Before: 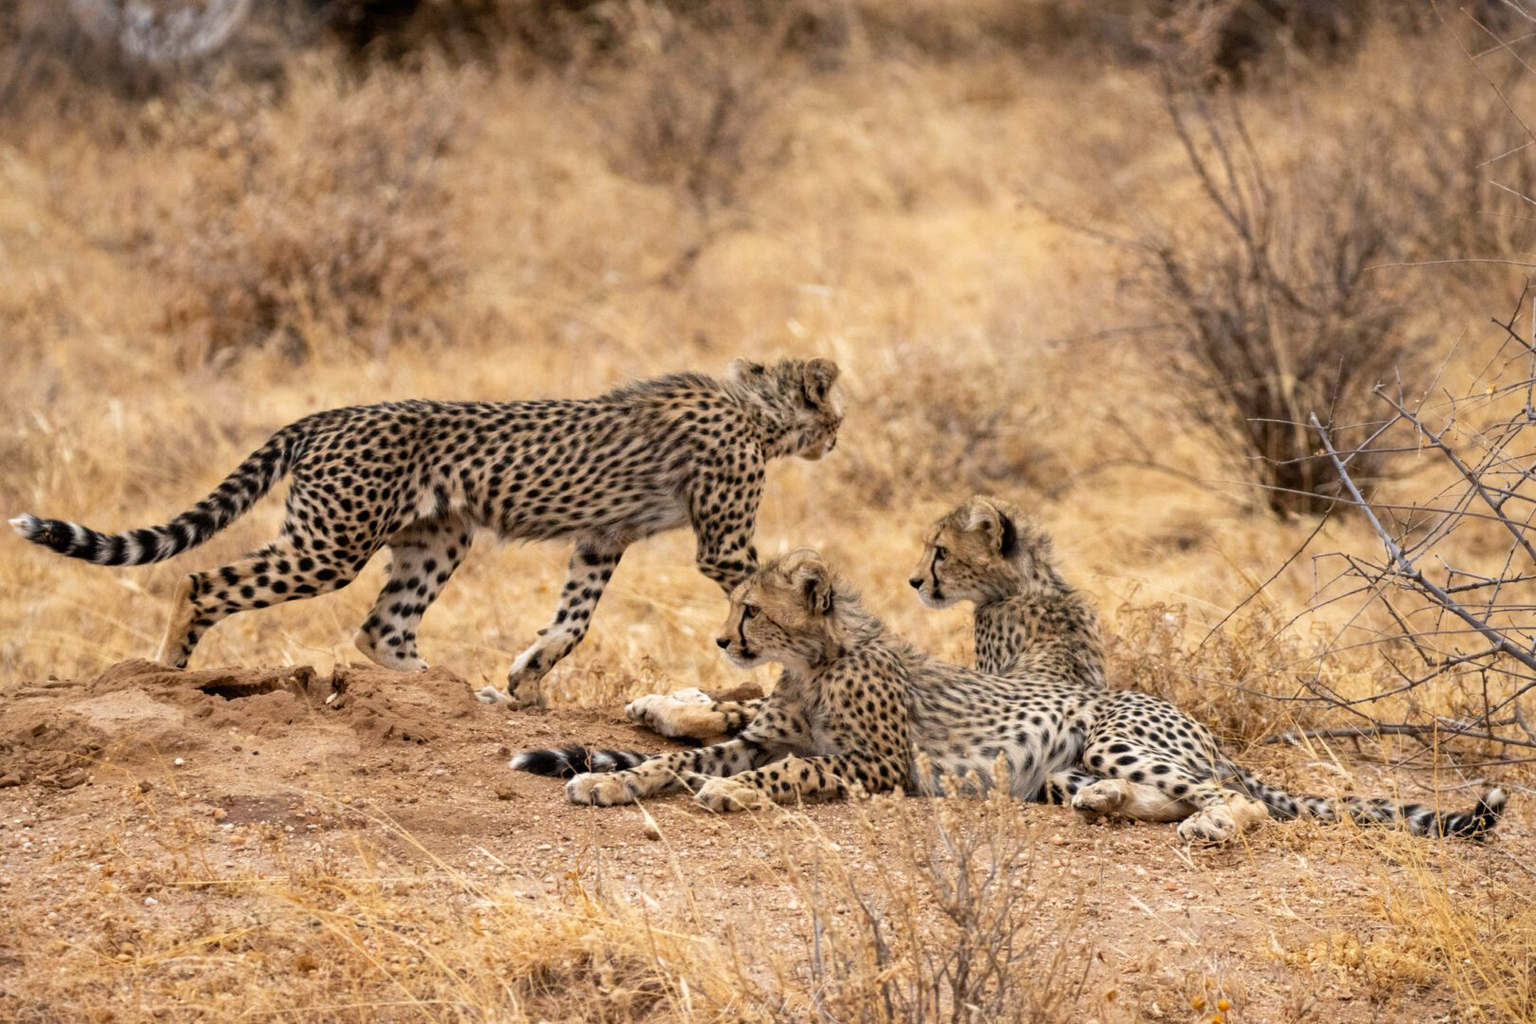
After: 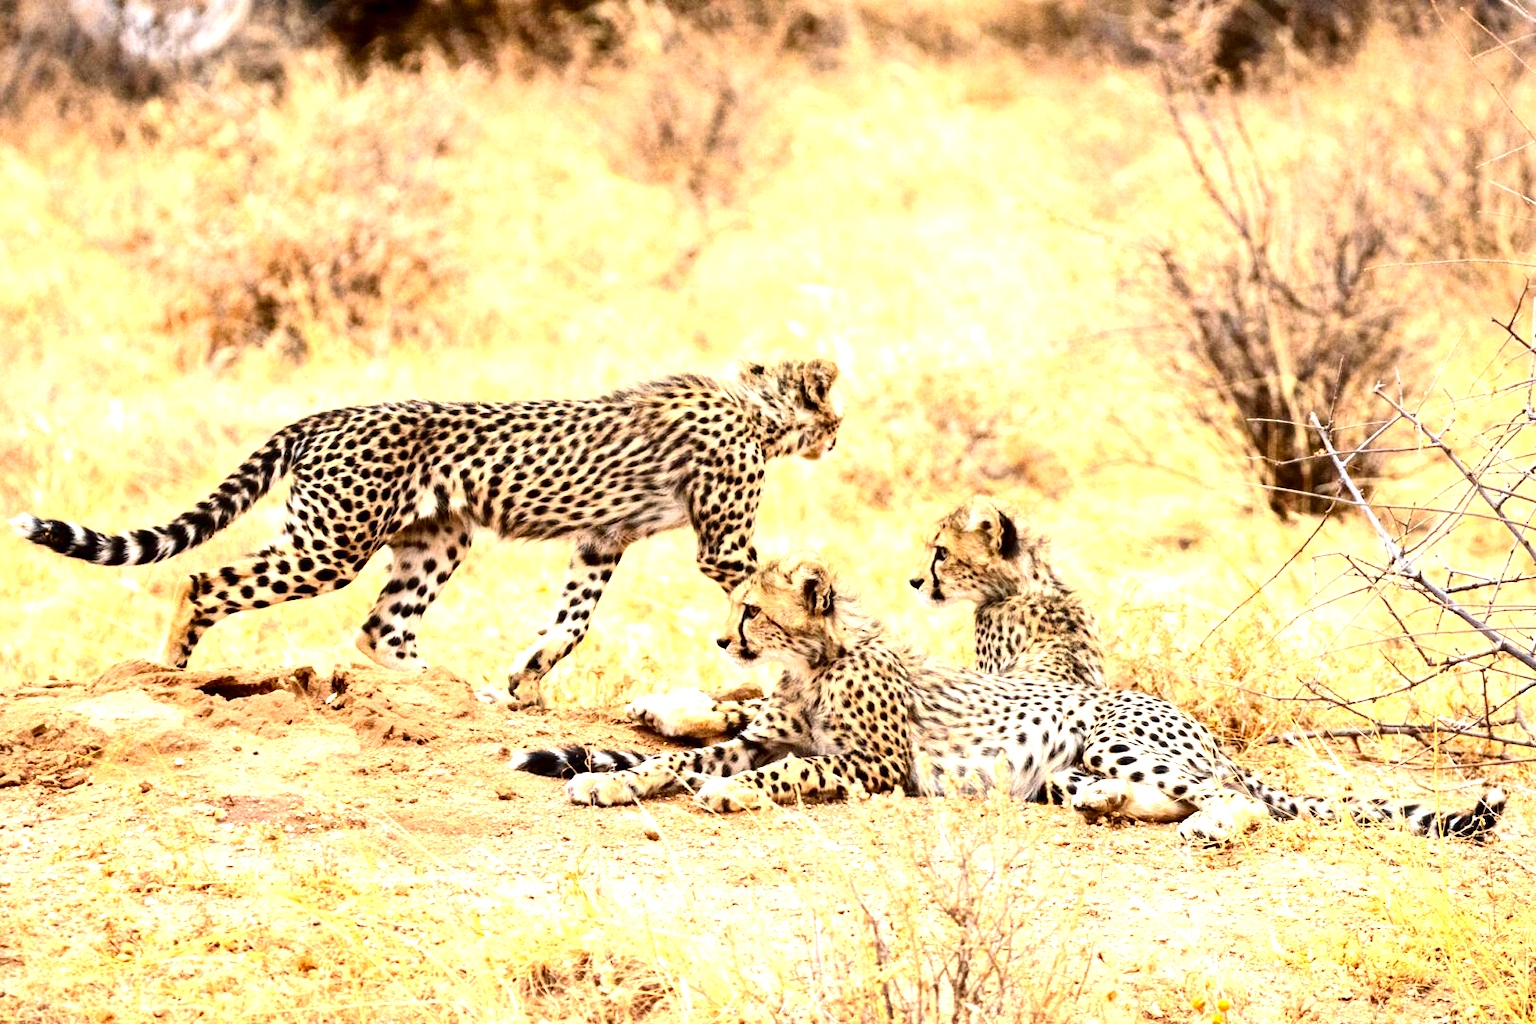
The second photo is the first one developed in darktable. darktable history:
exposure: black level correction 0, exposure 1.674 EV, compensate exposure bias true, compensate highlight preservation false
contrast brightness saturation: contrast 0.222, brightness -0.184, saturation 0.231
